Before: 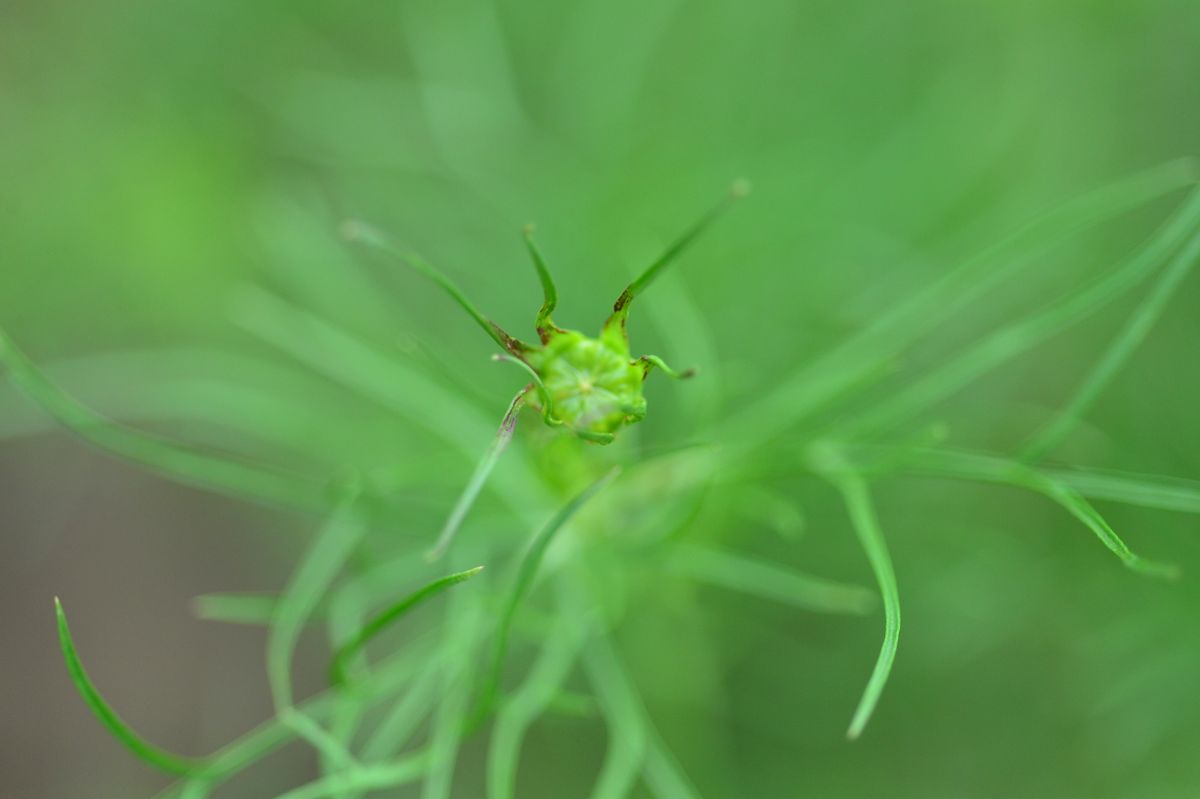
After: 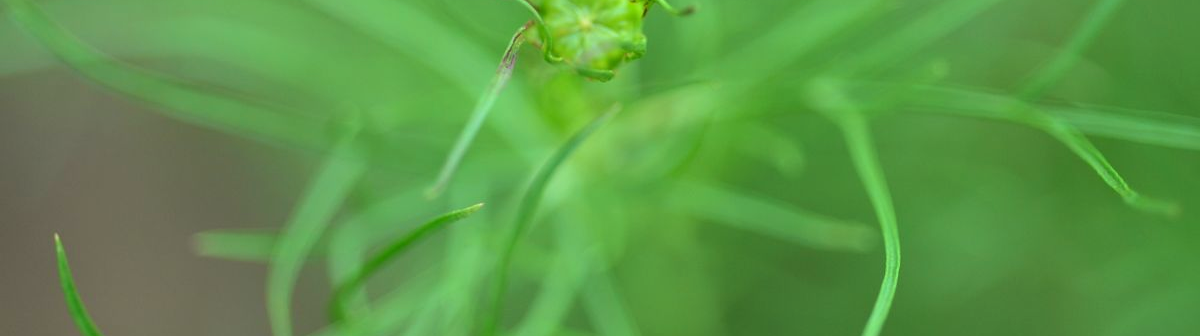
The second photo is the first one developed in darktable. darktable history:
crop: top 45.551%, bottom 12.262%
tone equalizer: on, module defaults
velvia: on, module defaults
